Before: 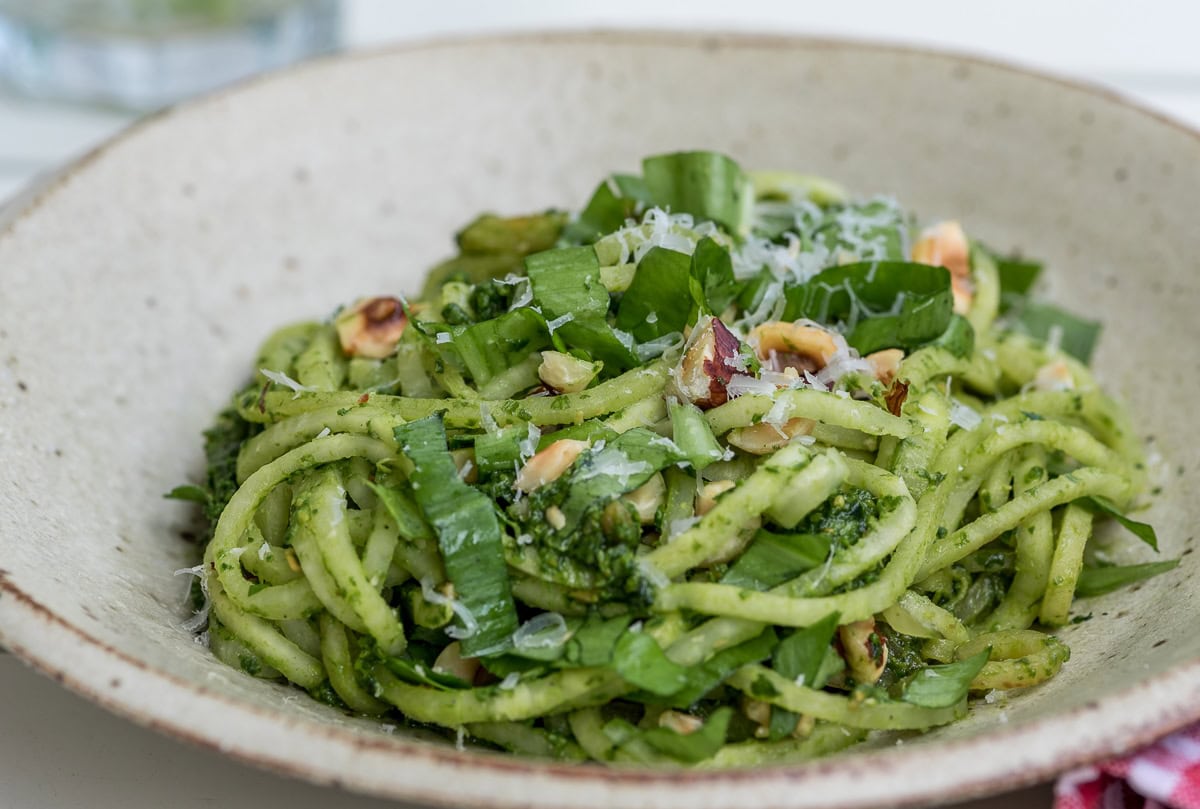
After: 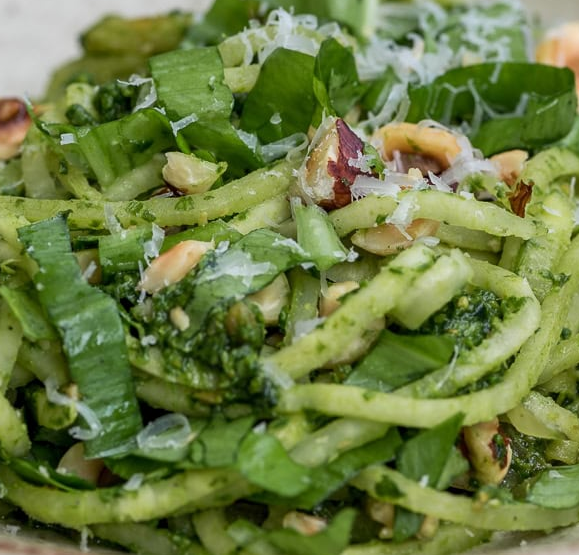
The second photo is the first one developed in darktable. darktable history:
tone equalizer: -8 EV -0.55 EV
crop: left 31.379%, top 24.658%, right 20.326%, bottom 6.628%
